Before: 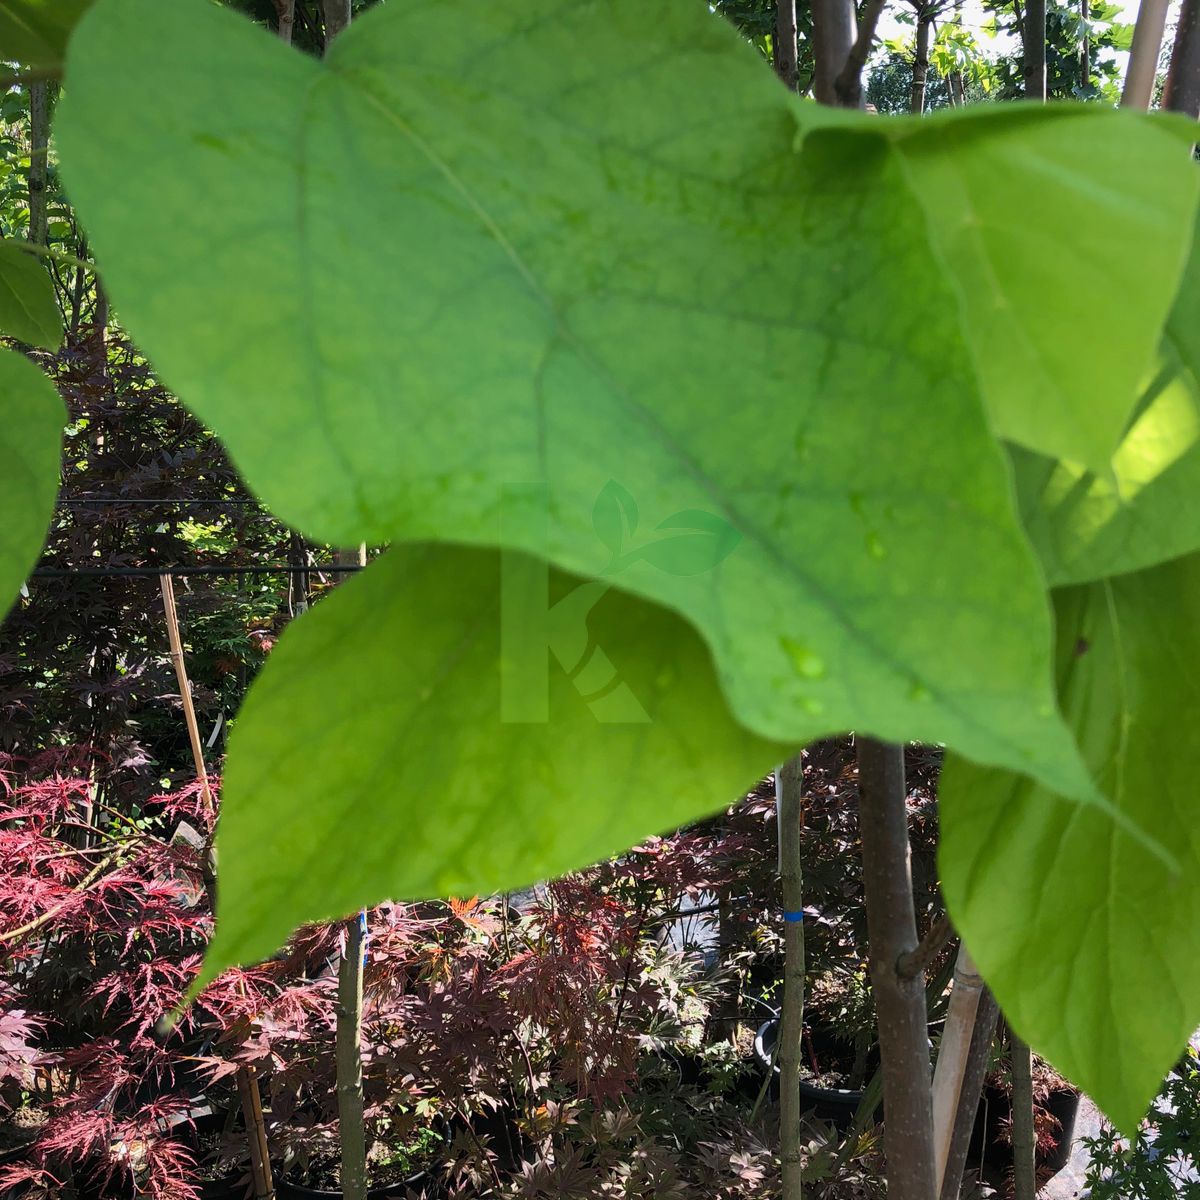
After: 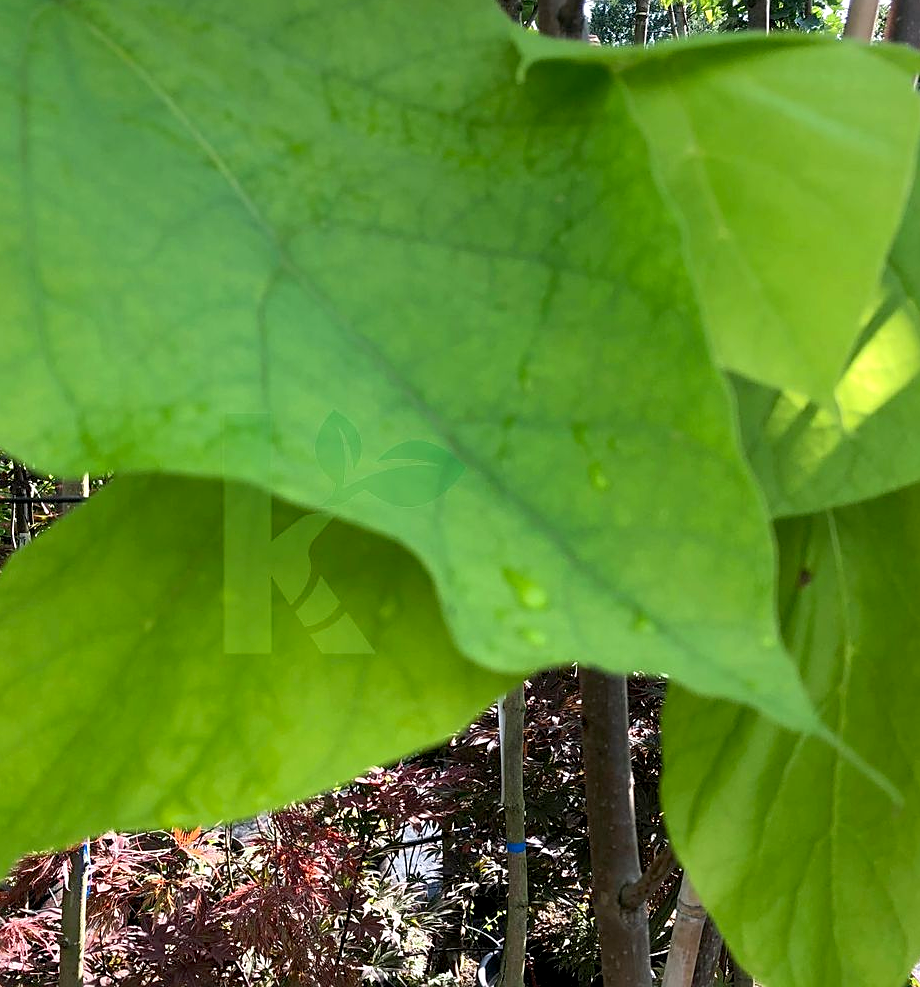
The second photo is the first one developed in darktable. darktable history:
crop: left 23.095%, top 5.827%, bottom 11.854%
sharpen: on, module defaults
exposure: black level correction 0.005, exposure 0.286 EV, compensate highlight preservation false
